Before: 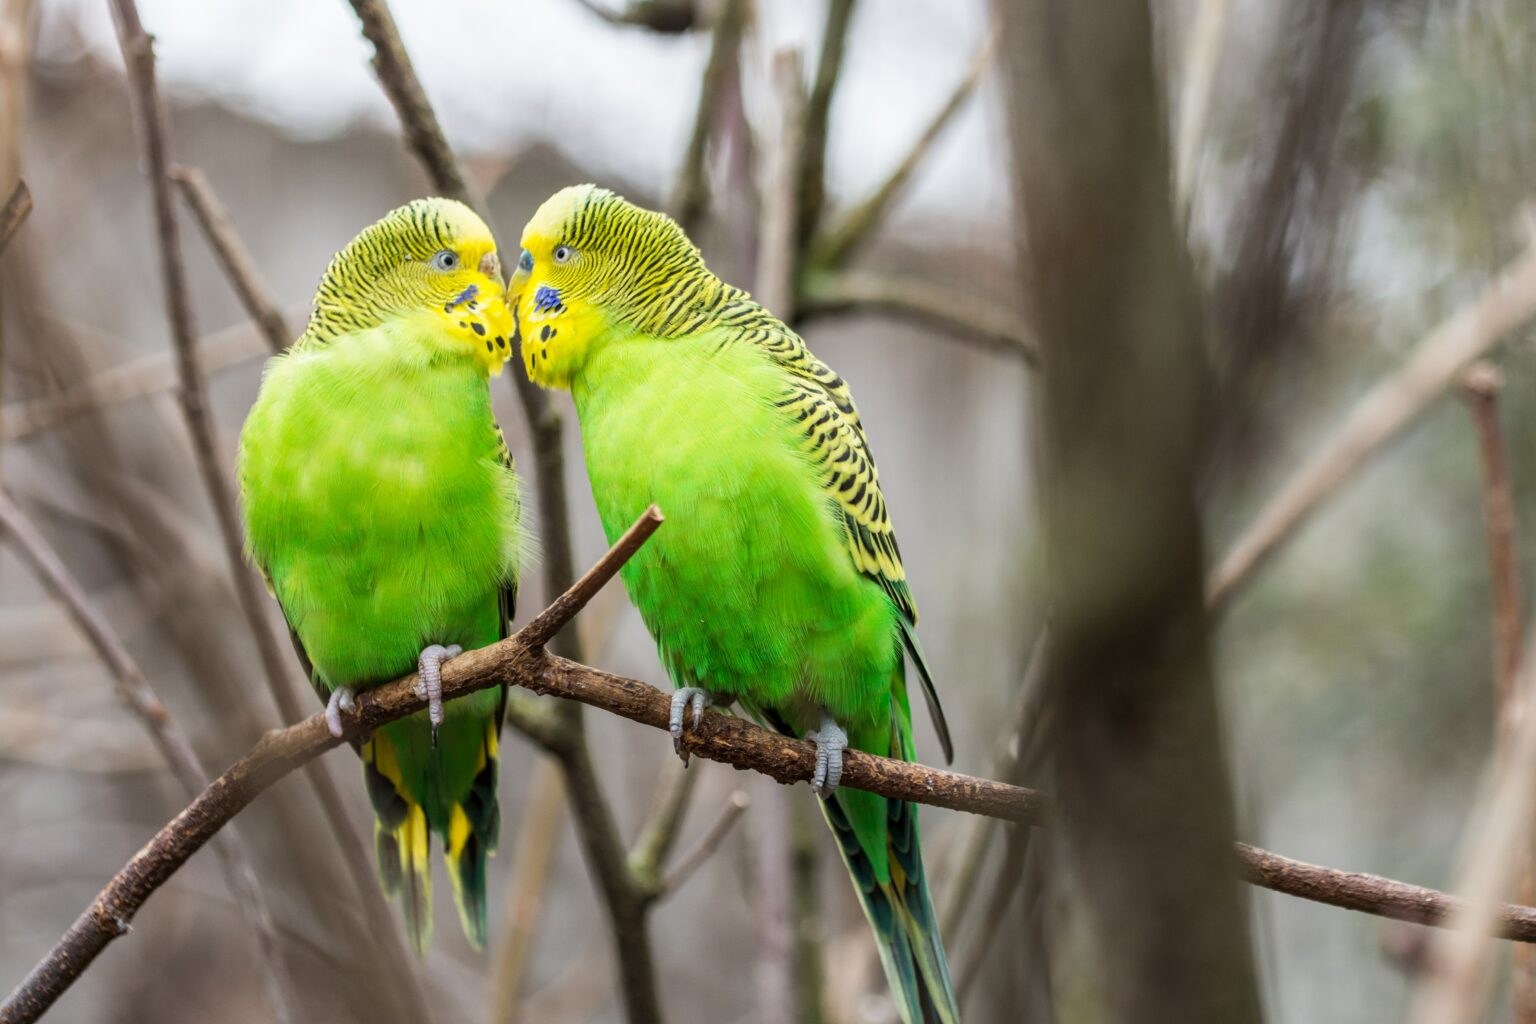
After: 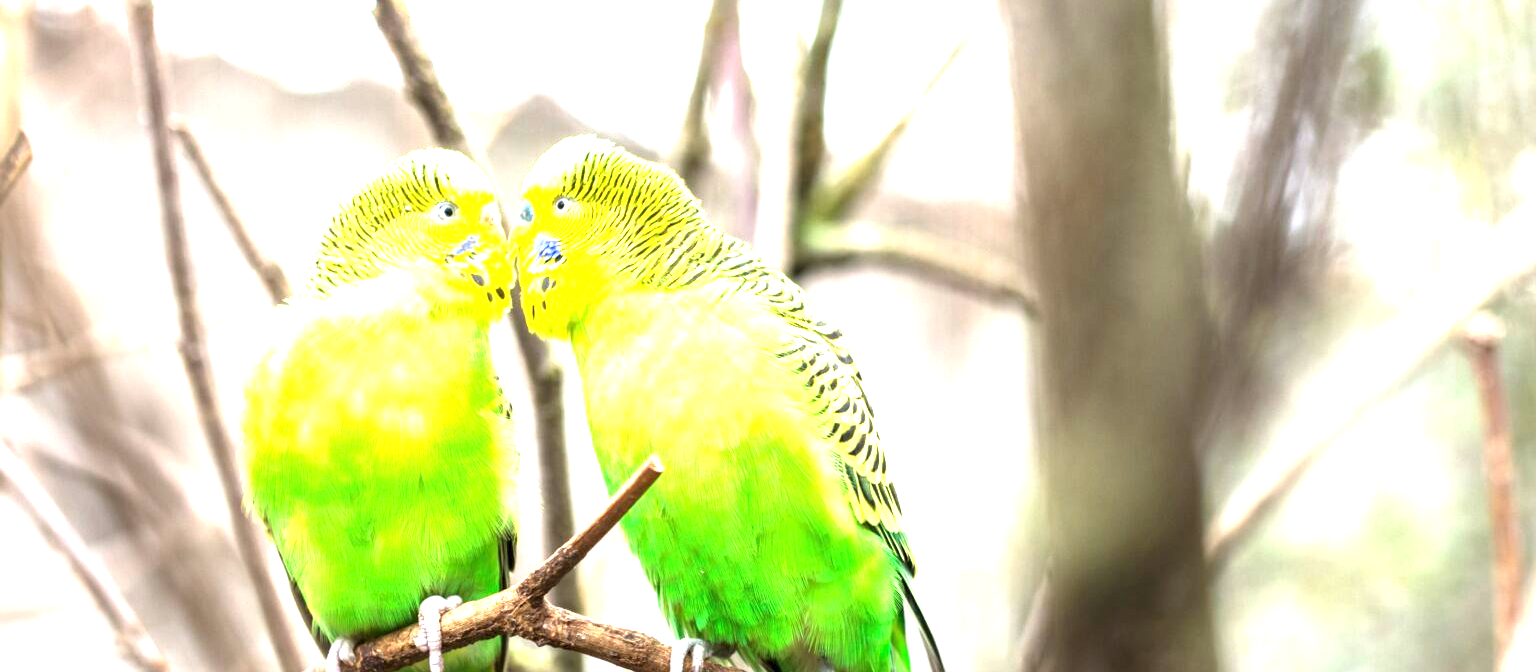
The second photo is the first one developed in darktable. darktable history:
crop and rotate: top 4.848%, bottom 29.503%
exposure: exposure 2 EV, compensate highlight preservation false
